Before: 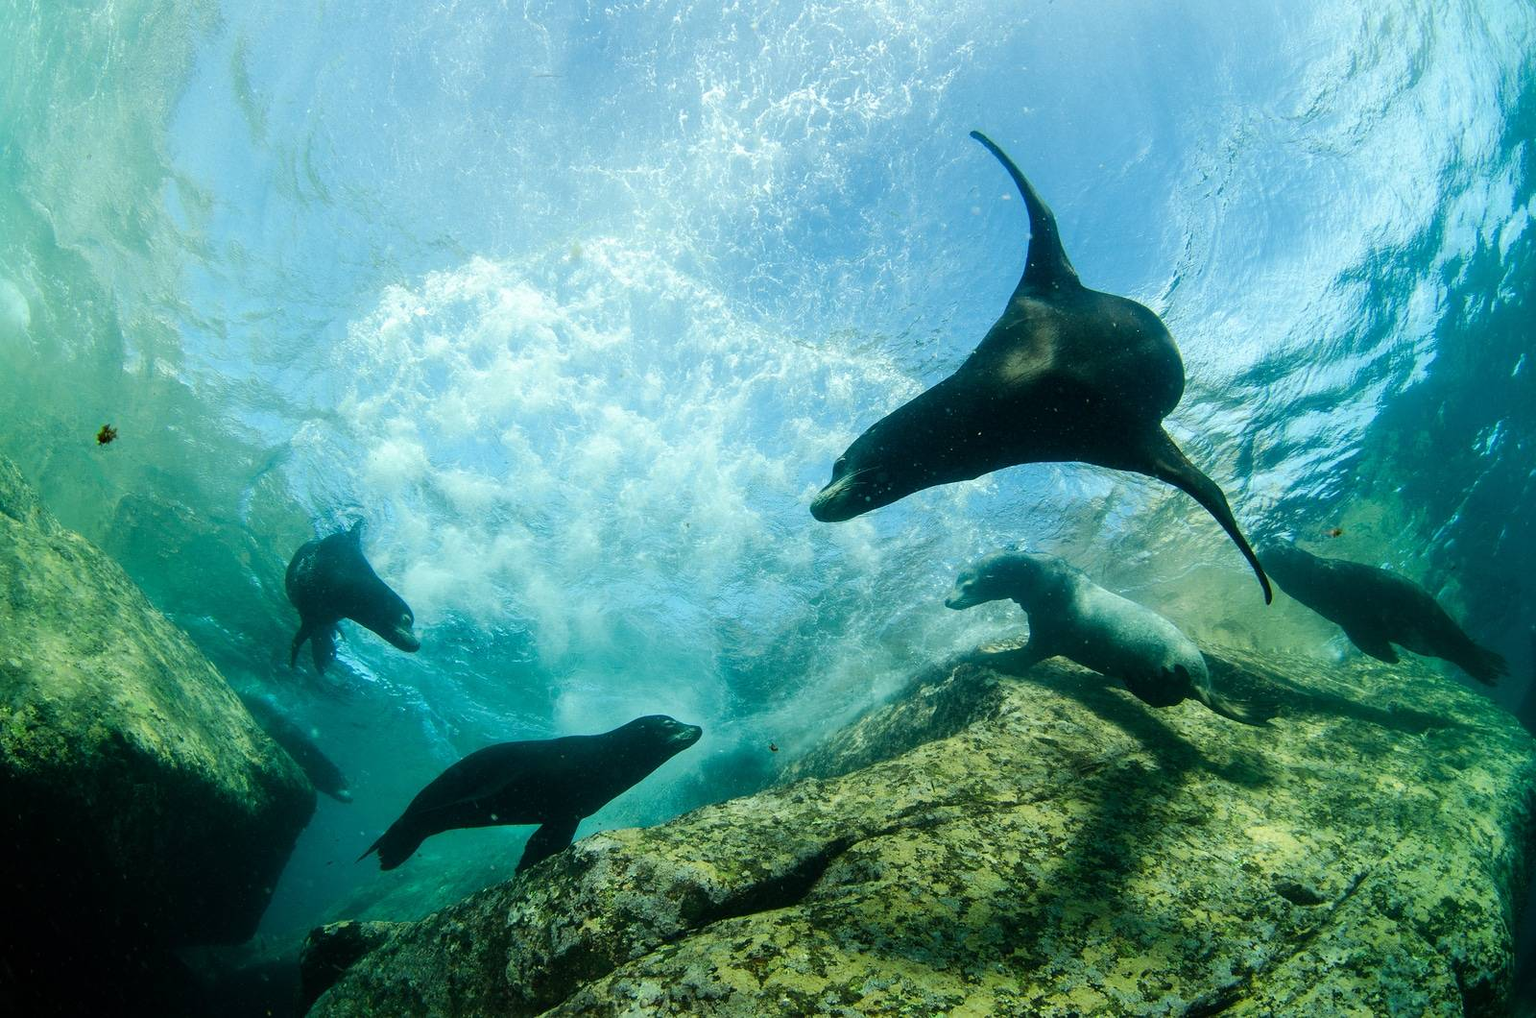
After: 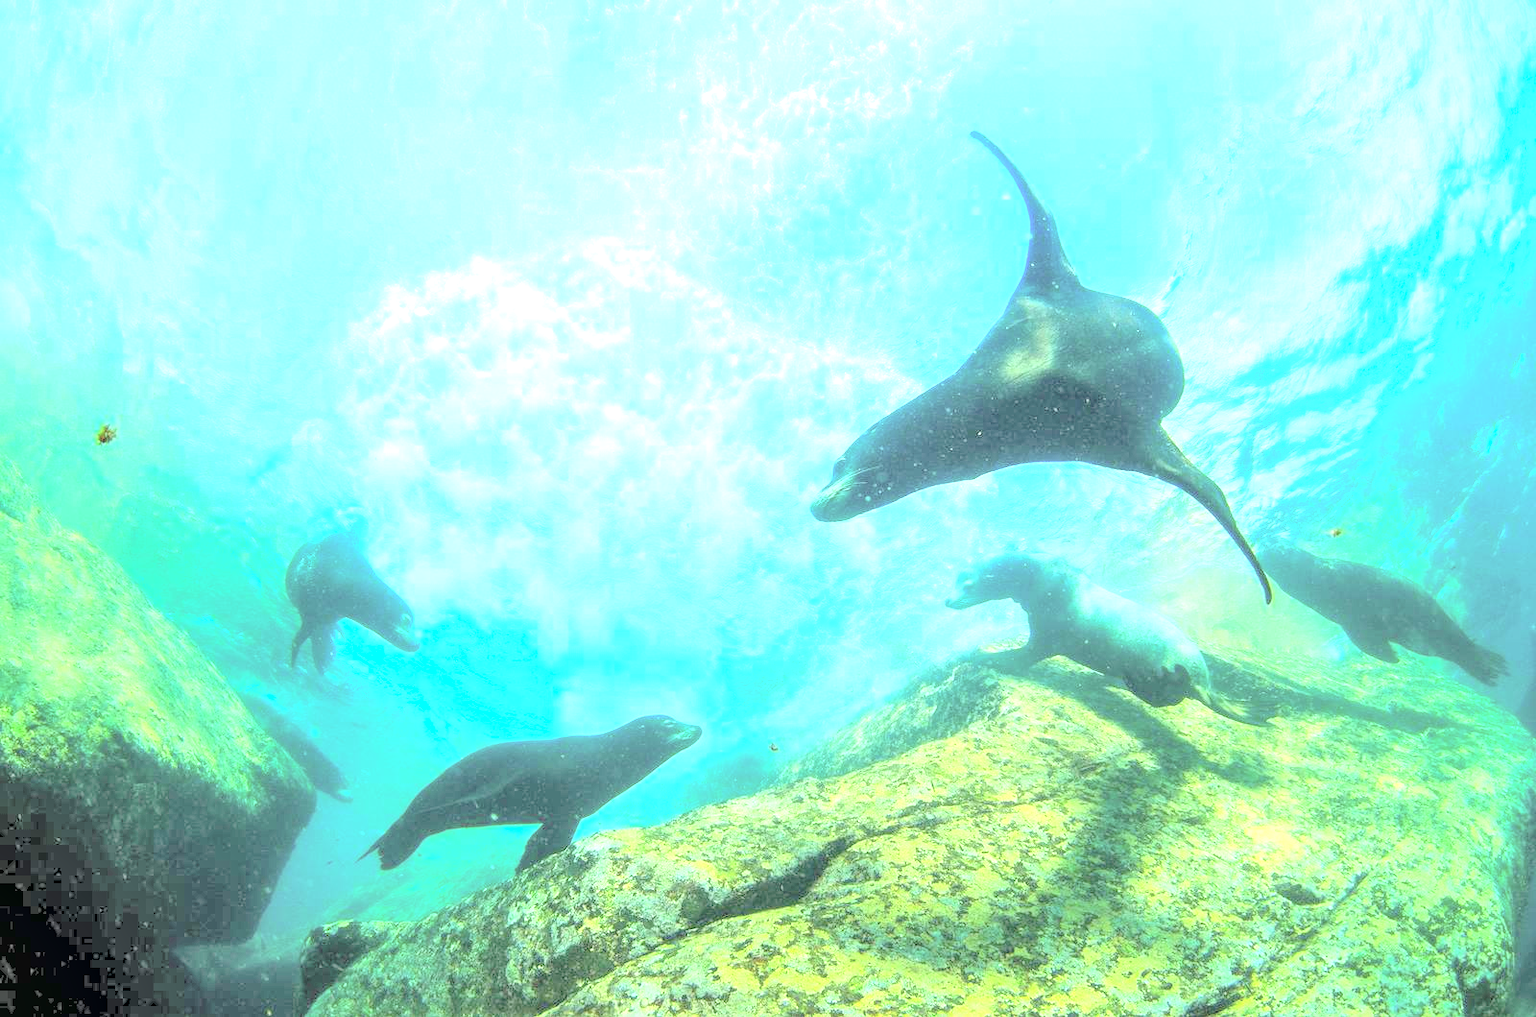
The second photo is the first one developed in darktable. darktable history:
contrast brightness saturation: brightness 1
local contrast: on, module defaults
exposure: black level correction 0.001, exposure 1.822 EV, compensate exposure bias true, compensate highlight preservation false
